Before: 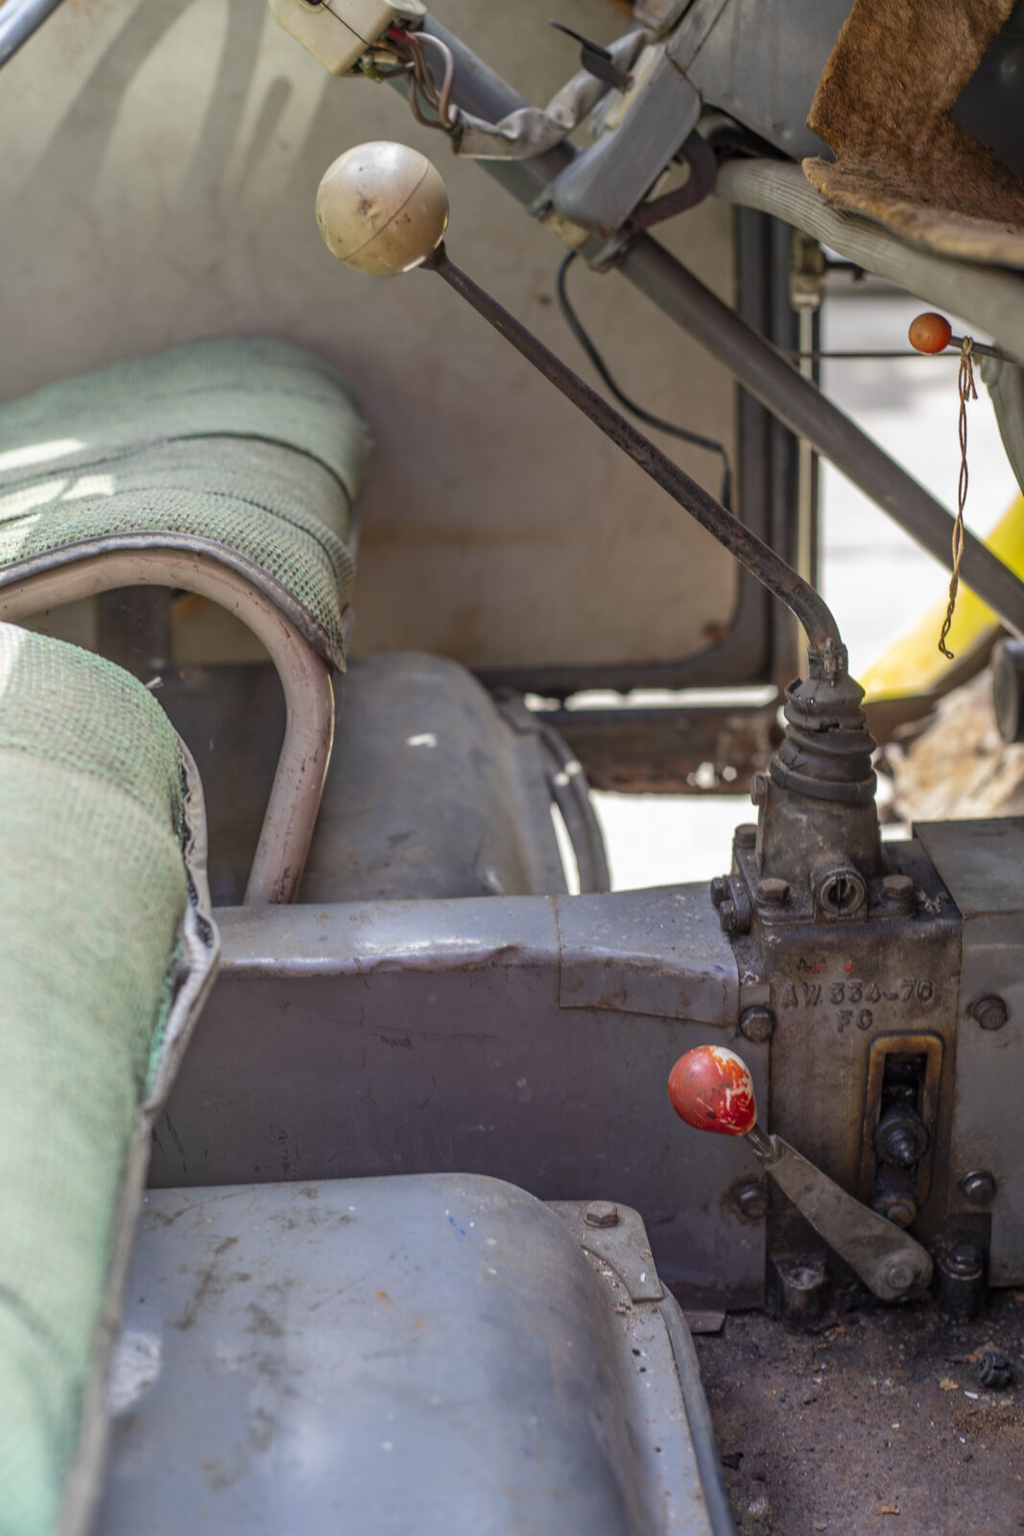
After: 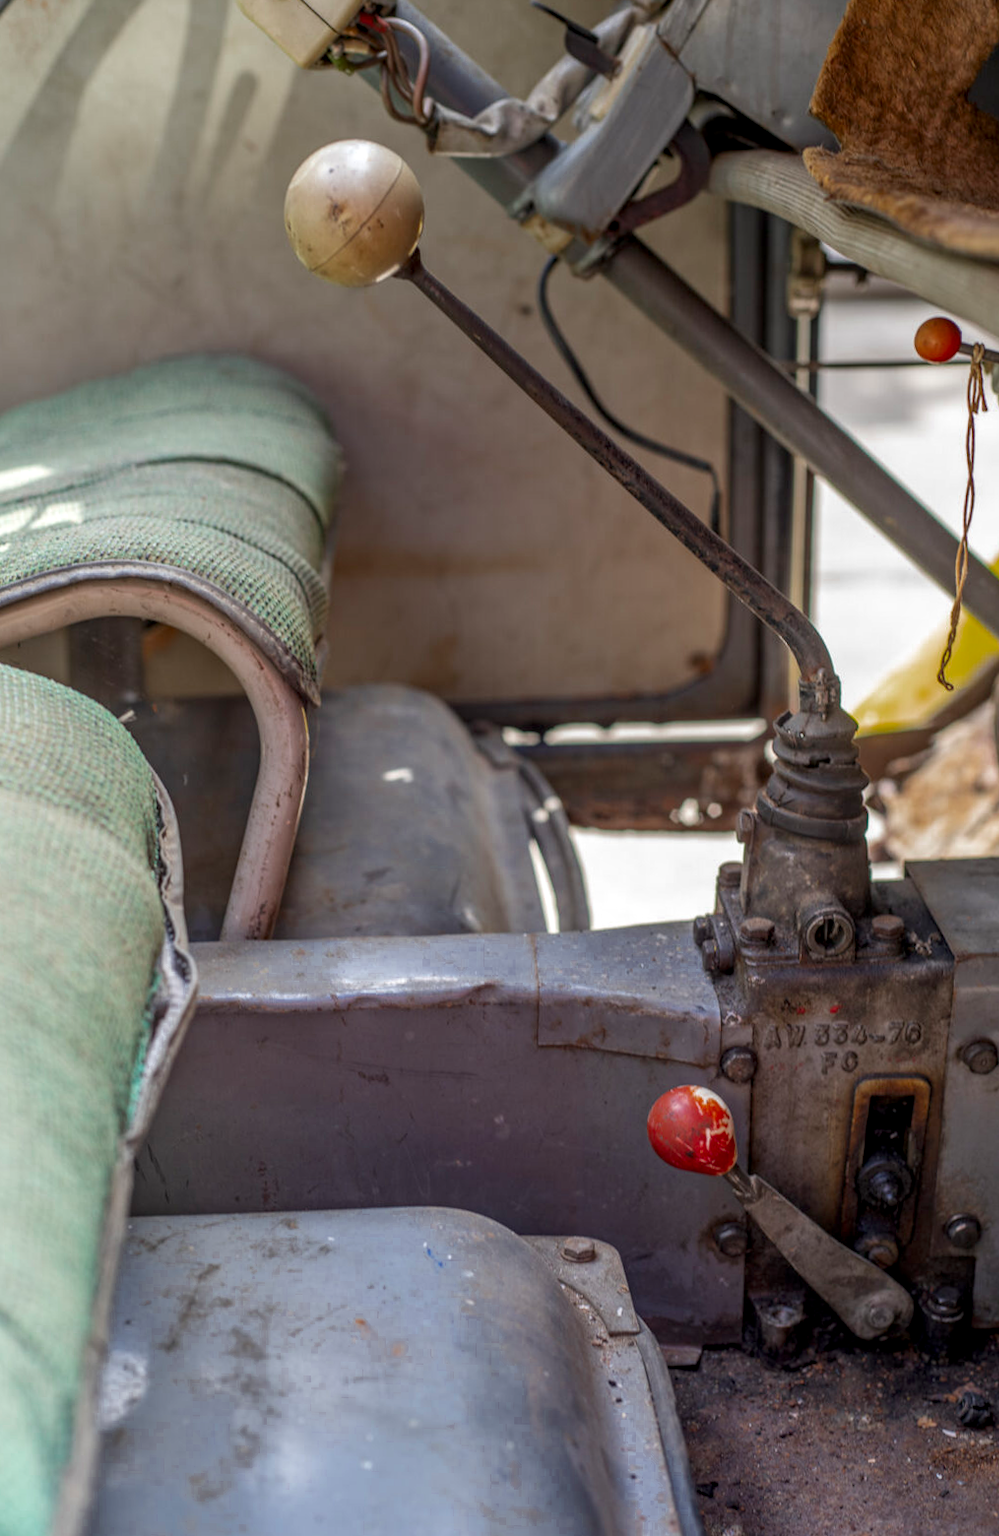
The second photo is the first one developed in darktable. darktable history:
local contrast: on, module defaults
color zones: curves: ch0 [(0.27, 0.396) (0.563, 0.504) (0.75, 0.5) (0.787, 0.307)]
rotate and perspective: rotation 0.074°, lens shift (vertical) 0.096, lens shift (horizontal) -0.041, crop left 0.043, crop right 0.952, crop top 0.024, crop bottom 0.979
